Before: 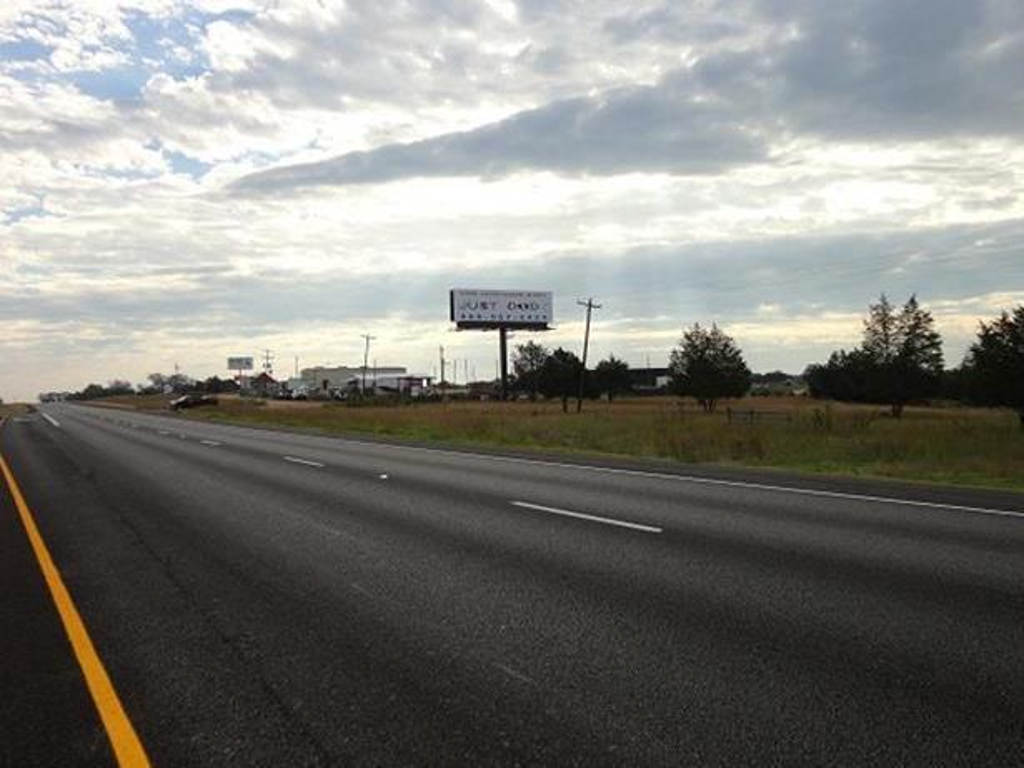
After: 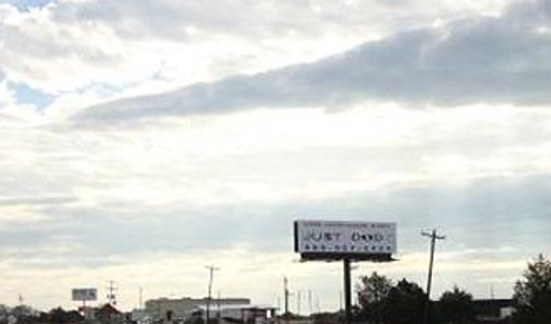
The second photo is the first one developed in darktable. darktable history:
crop: left 15.306%, top 9.065%, right 30.789%, bottom 48.638%
shadows and highlights: shadows 0, highlights 40
